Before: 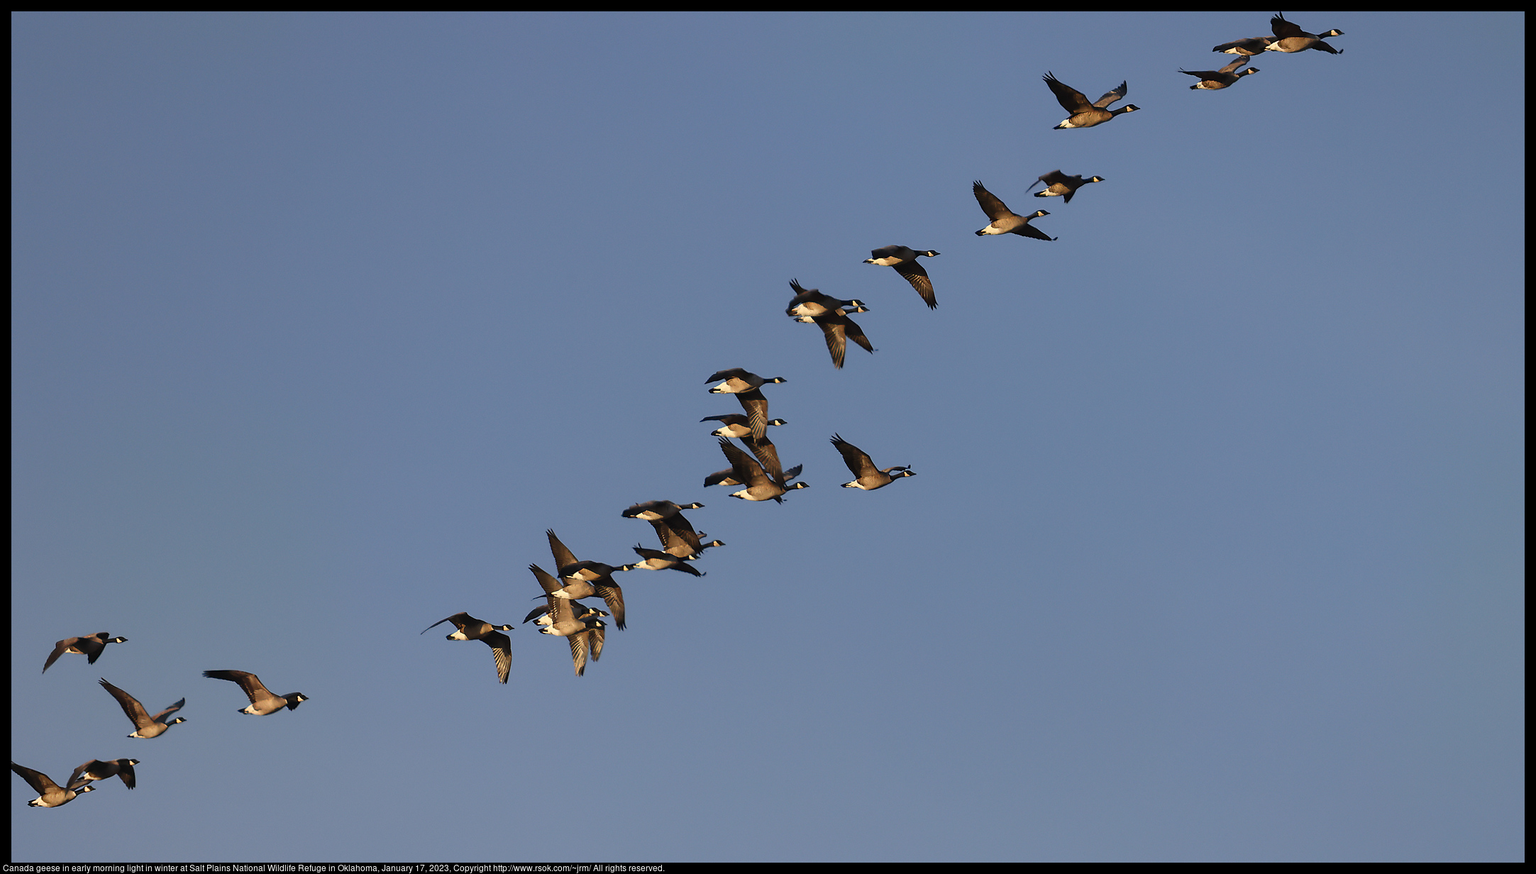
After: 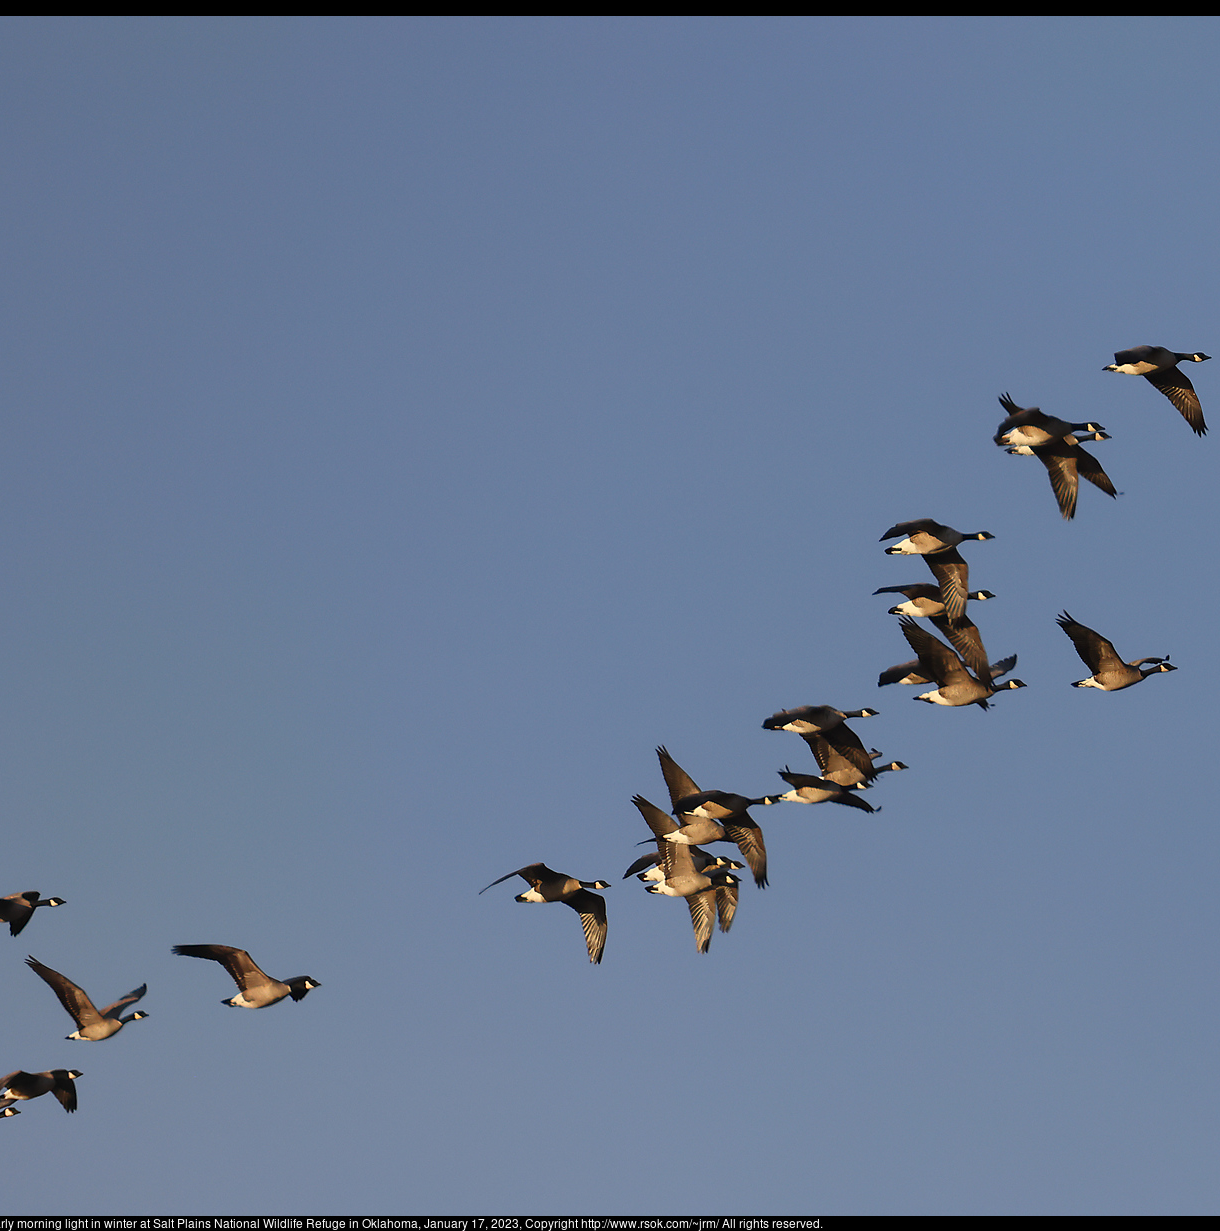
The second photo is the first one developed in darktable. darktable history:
crop: left 5.307%, right 38.34%
